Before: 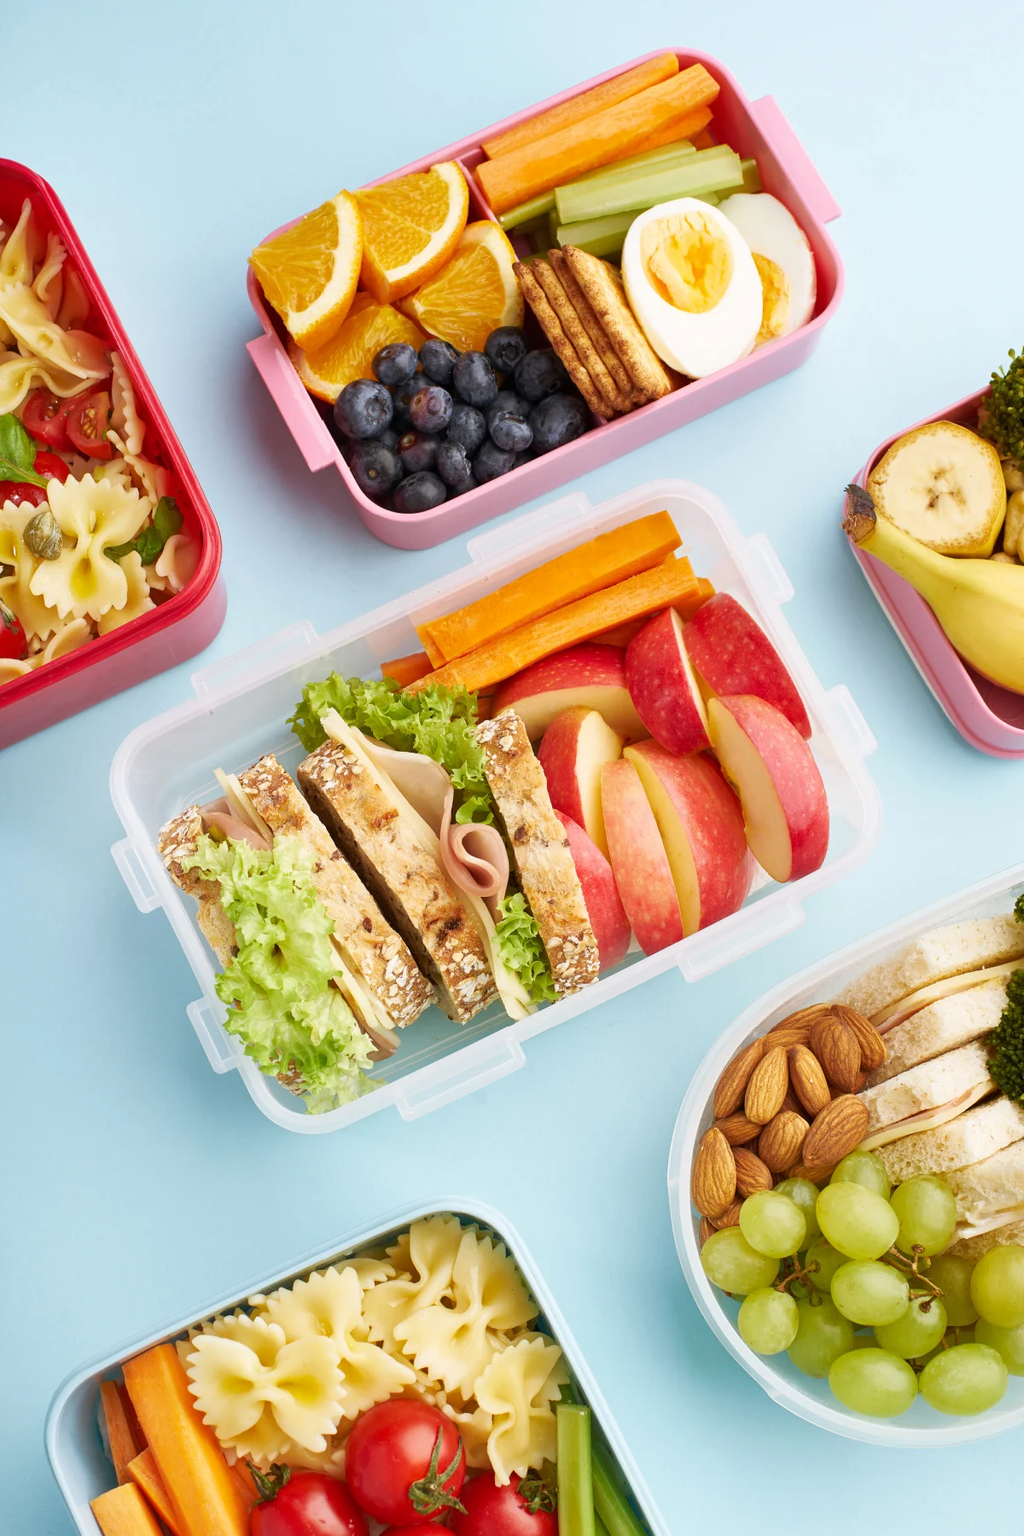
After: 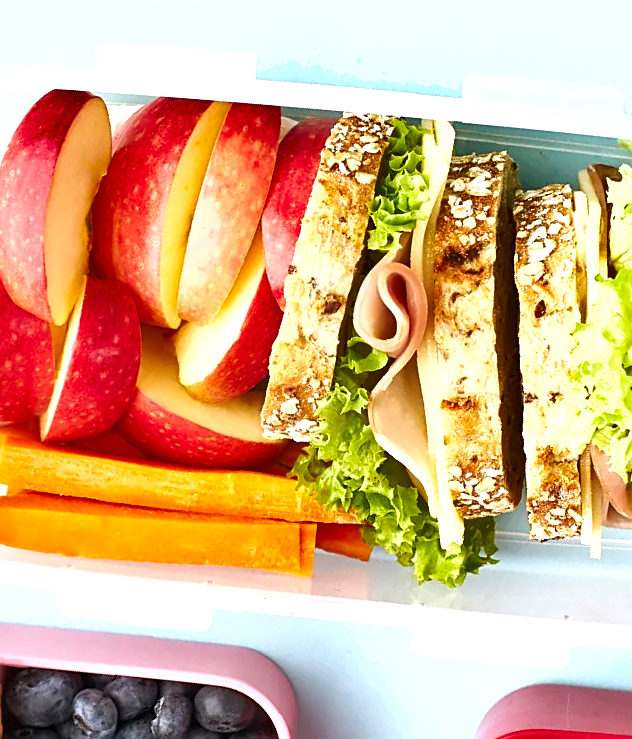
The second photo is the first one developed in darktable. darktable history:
exposure: black level correction 0, exposure 0.683 EV, compensate highlight preservation false
sharpen: on, module defaults
shadows and highlights: shadows 52.99, soften with gaussian
crop and rotate: angle 148.47°, left 9.137%, top 15.66%, right 4.596%, bottom 17.053%
